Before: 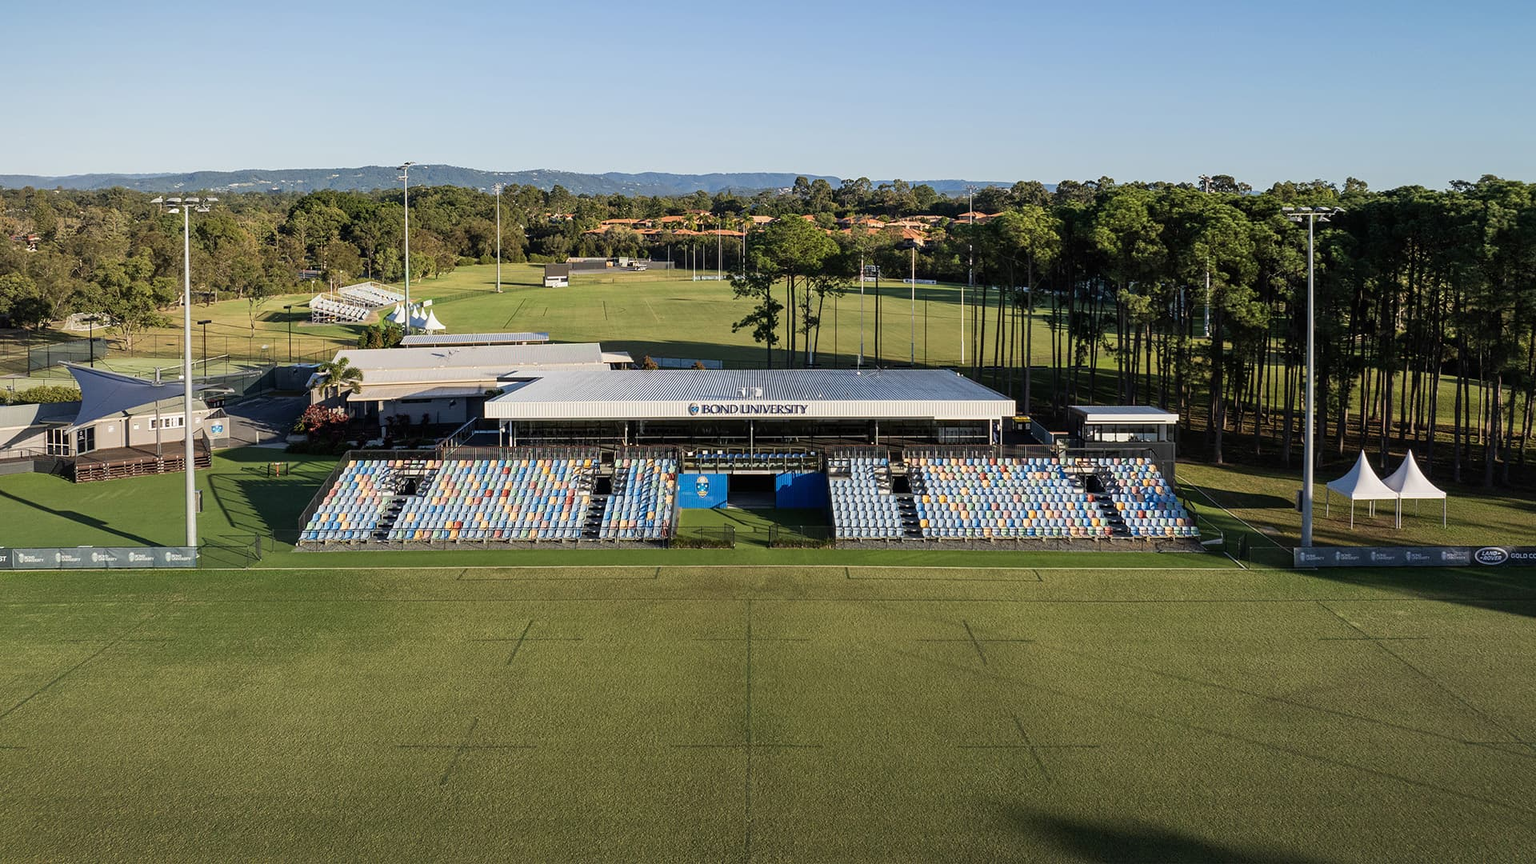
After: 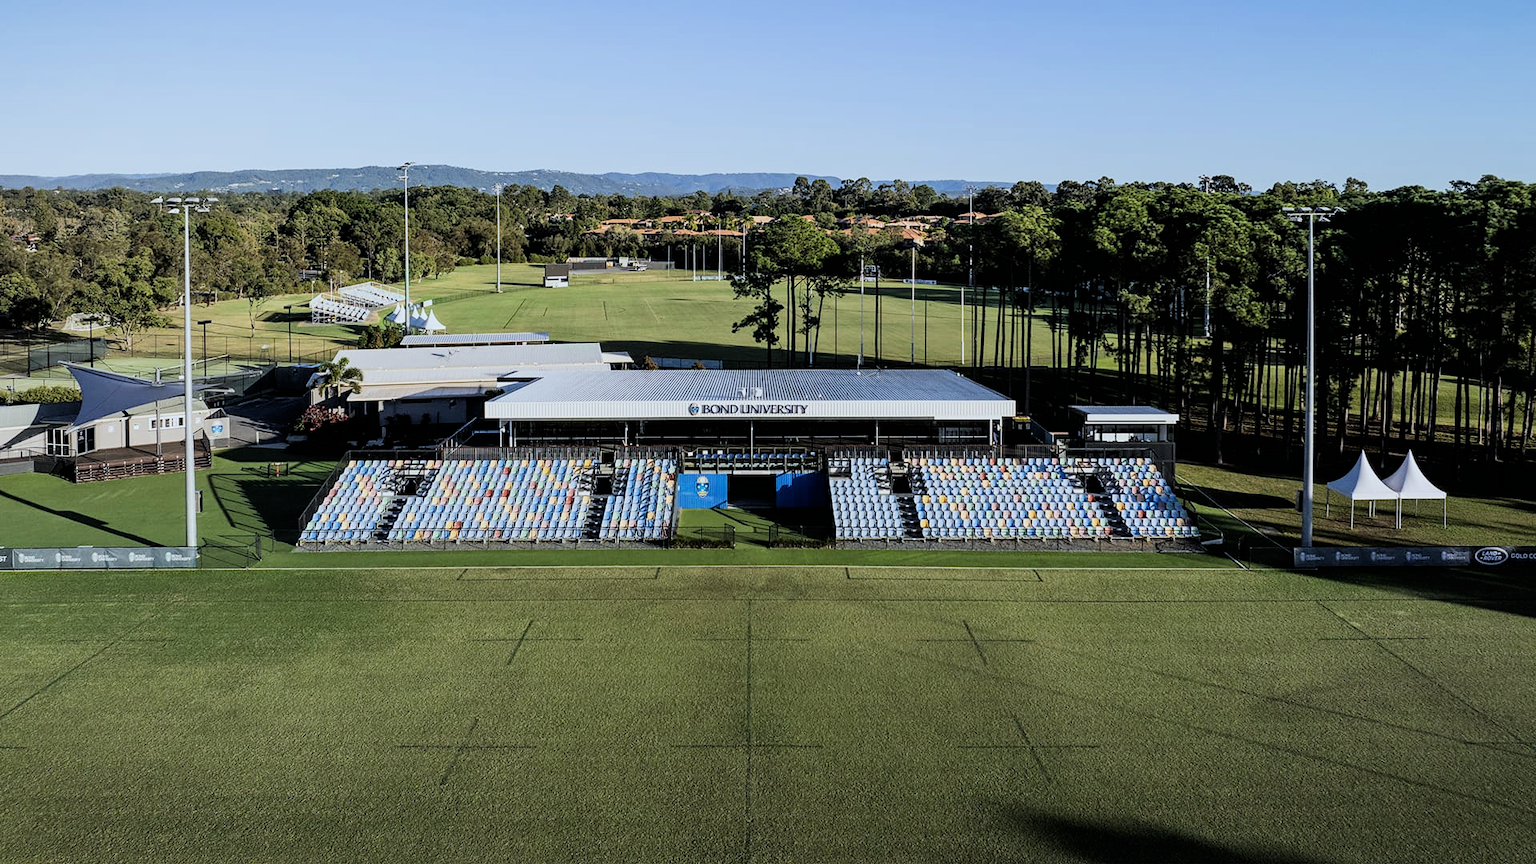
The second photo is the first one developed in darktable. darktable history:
filmic rgb: black relative exposure -16 EV, white relative exposure 6.29 EV, hardness 5.1, contrast 1.35
white balance: red 0.924, blue 1.095
